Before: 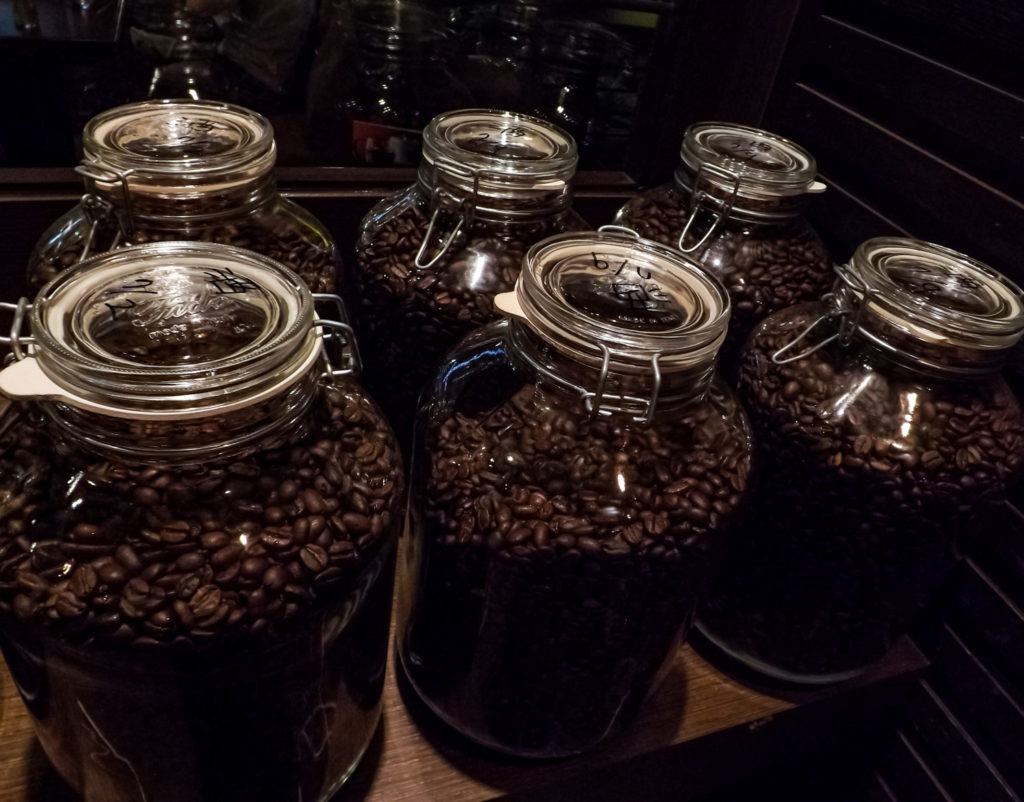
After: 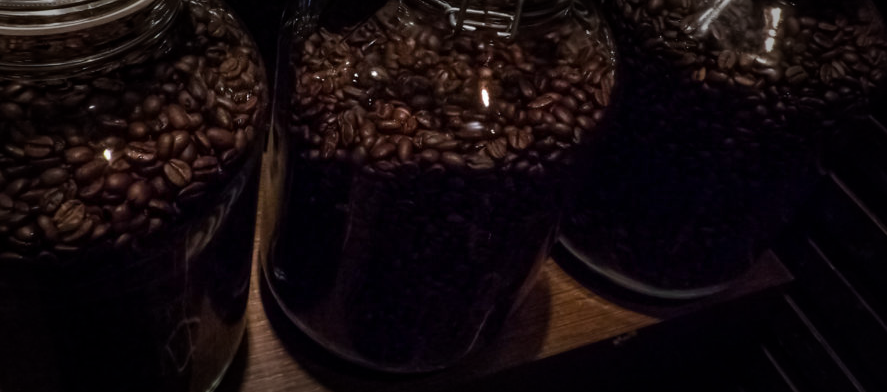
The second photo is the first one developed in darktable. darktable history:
crop and rotate: left 13.306%, top 48.129%, bottom 2.928%
vignetting: fall-off start 66.7%, fall-off radius 39.74%, brightness -0.576, saturation -0.258, automatic ratio true, width/height ratio 0.671, dithering 16-bit output
white balance: emerald 1
